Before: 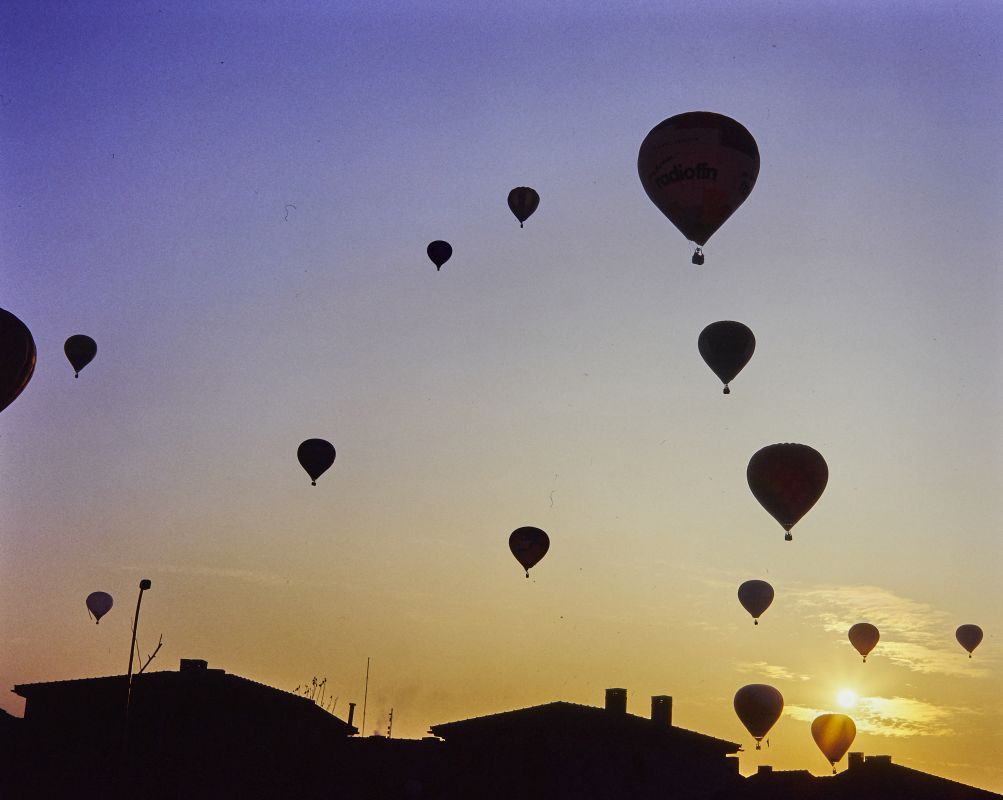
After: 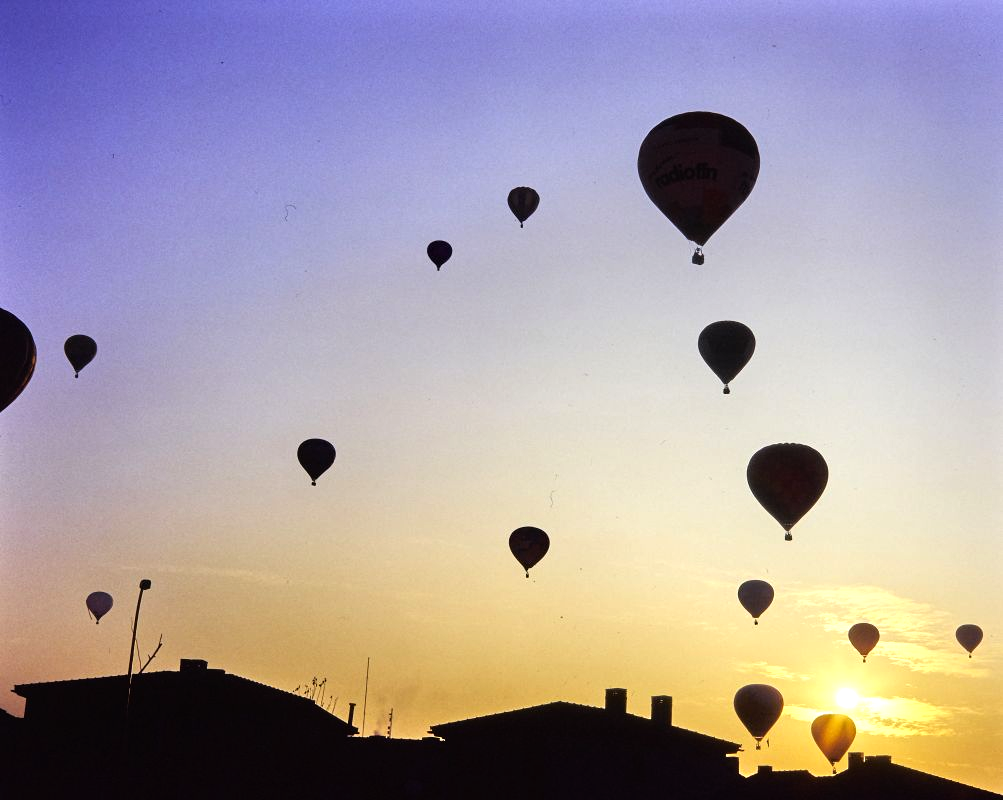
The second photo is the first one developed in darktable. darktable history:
tone equalizer: -8 EV -0.716 EV, -7 EV -0.671 EV, -6 EV -0.614 EV, -5 EV -0.393 EV, -3 EV 0.378 EV, -2 EV 0.6 EV, -1 EV 0.694 EV, +0 EV 0.754 EV
